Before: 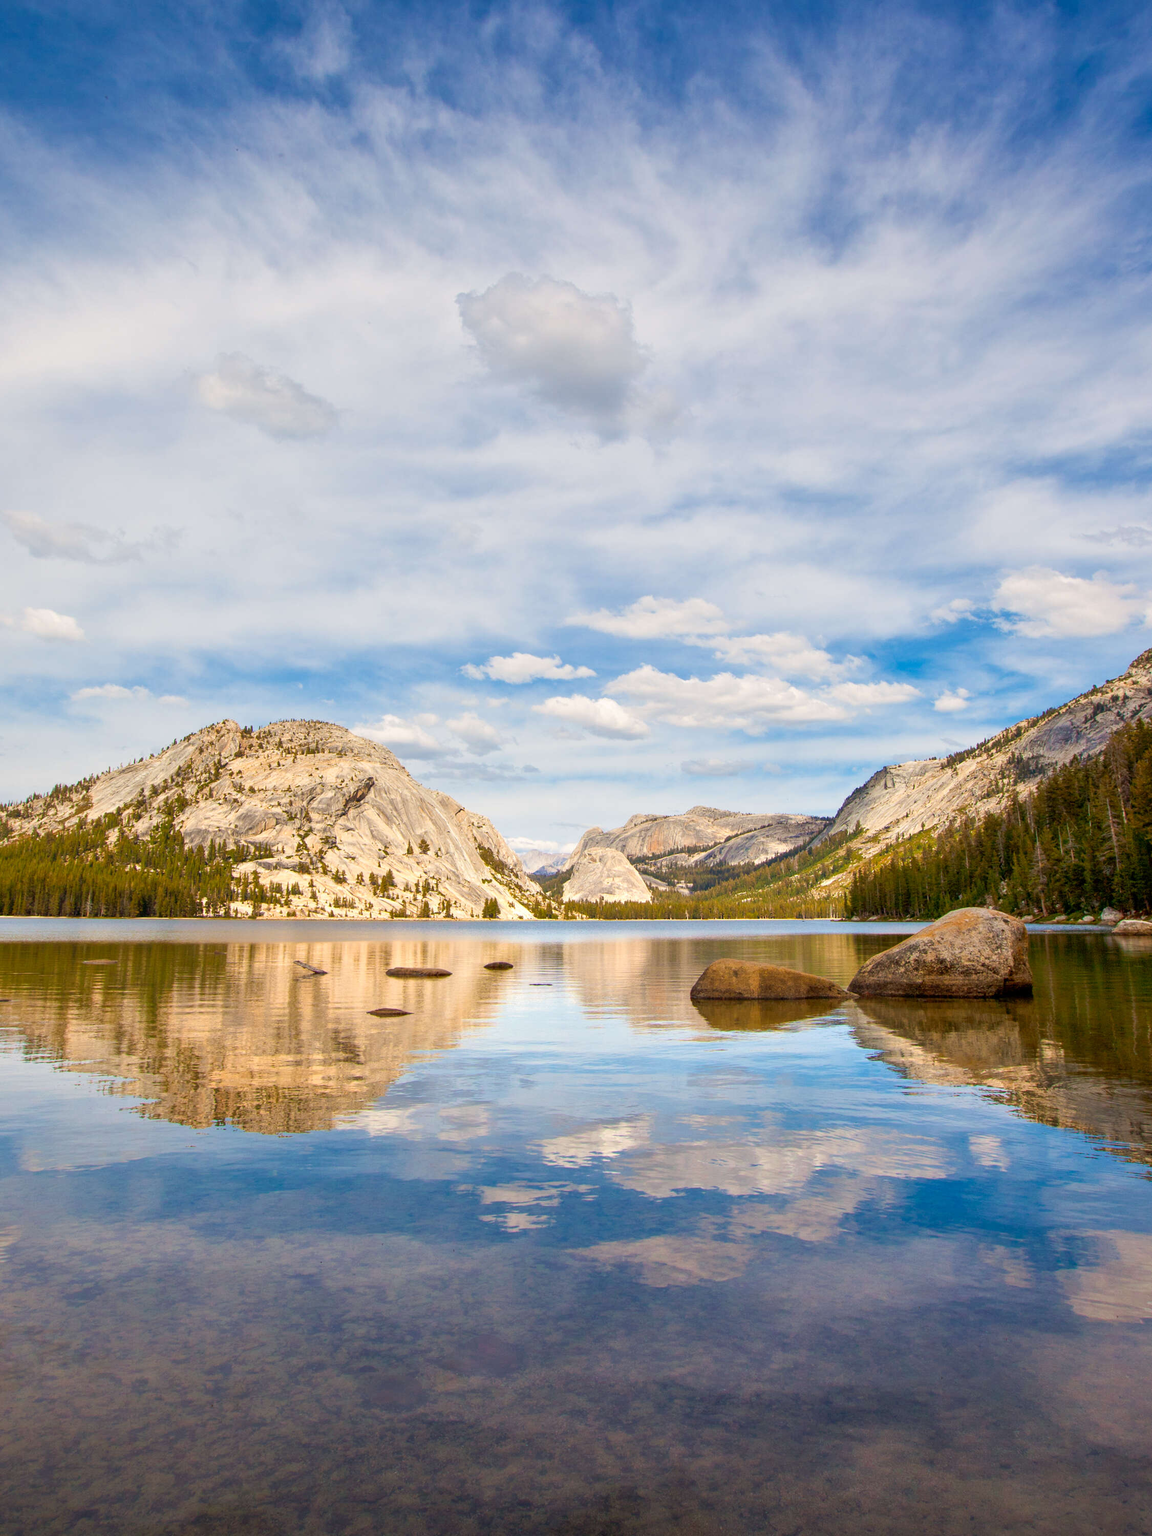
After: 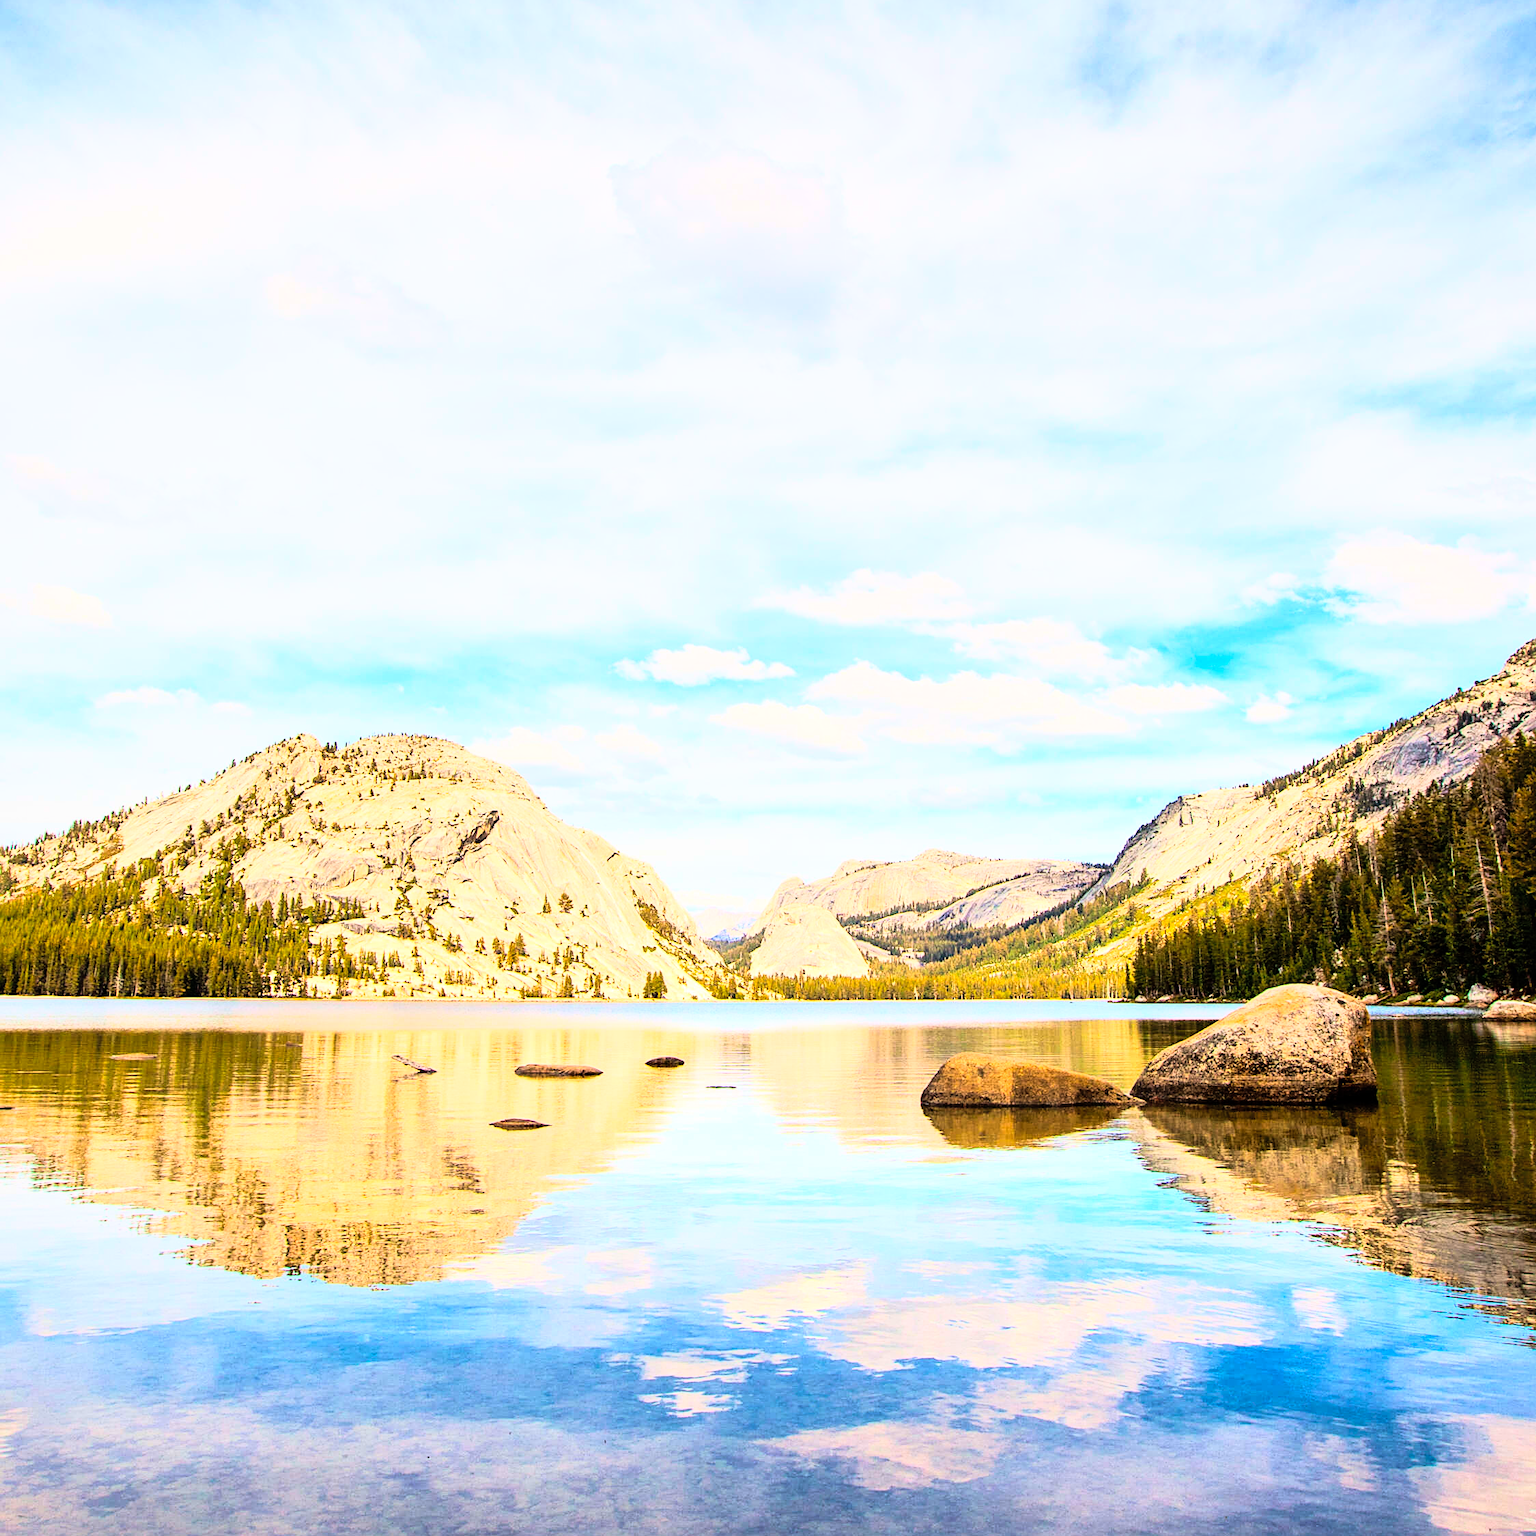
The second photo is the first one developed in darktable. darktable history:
crop: top 11.038%, bottom 13.962%
contrast brightness saturation: contrast 0.03, brightness 0.06, saturation 0.13
sharpen: on, module defaults
rgb curve: curves: ch0 [(0, 0) (0.21, 0.15) (0.24, 0.21) (0.5, 0.75) (0.75, 0.96) (0.89, 0.99) (1, 1)]; ch1 [(0, 0.02) (0.21, 0.13) (0.25, 0.2) (0.5, 0.67) (0.75, 0.9) (0.89, 0.97) (1, 1)]; ch2 [(0, 0.02) (0.21, 0.13) (0.25, 0.2) (0.5, 0.67) (0.75, 0.9) (0.89, 0.97) (1, 1)], compensate middle gray true
velvia: strength 6%
